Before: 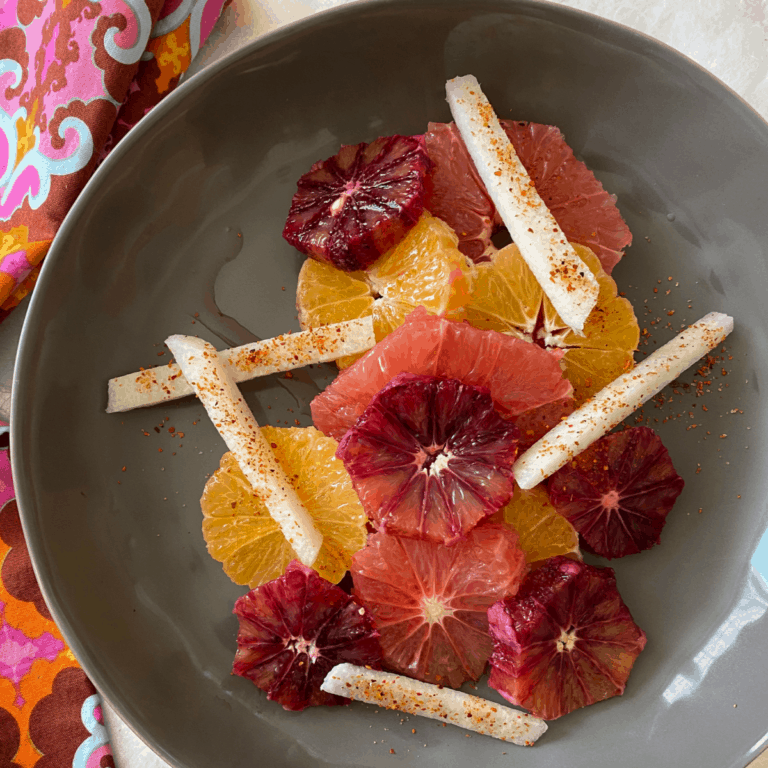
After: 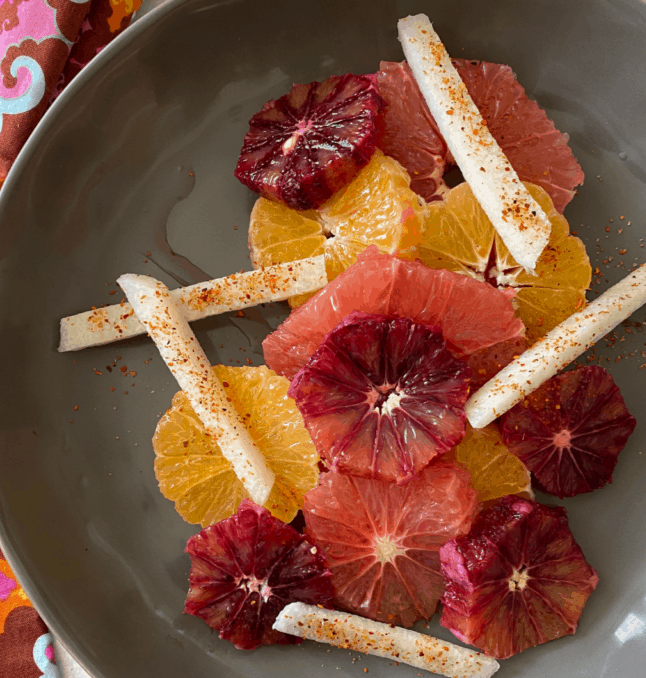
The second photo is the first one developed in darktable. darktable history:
crop: left 6.323%, top 7.979%, right 9.54%, bottom 3.616%
